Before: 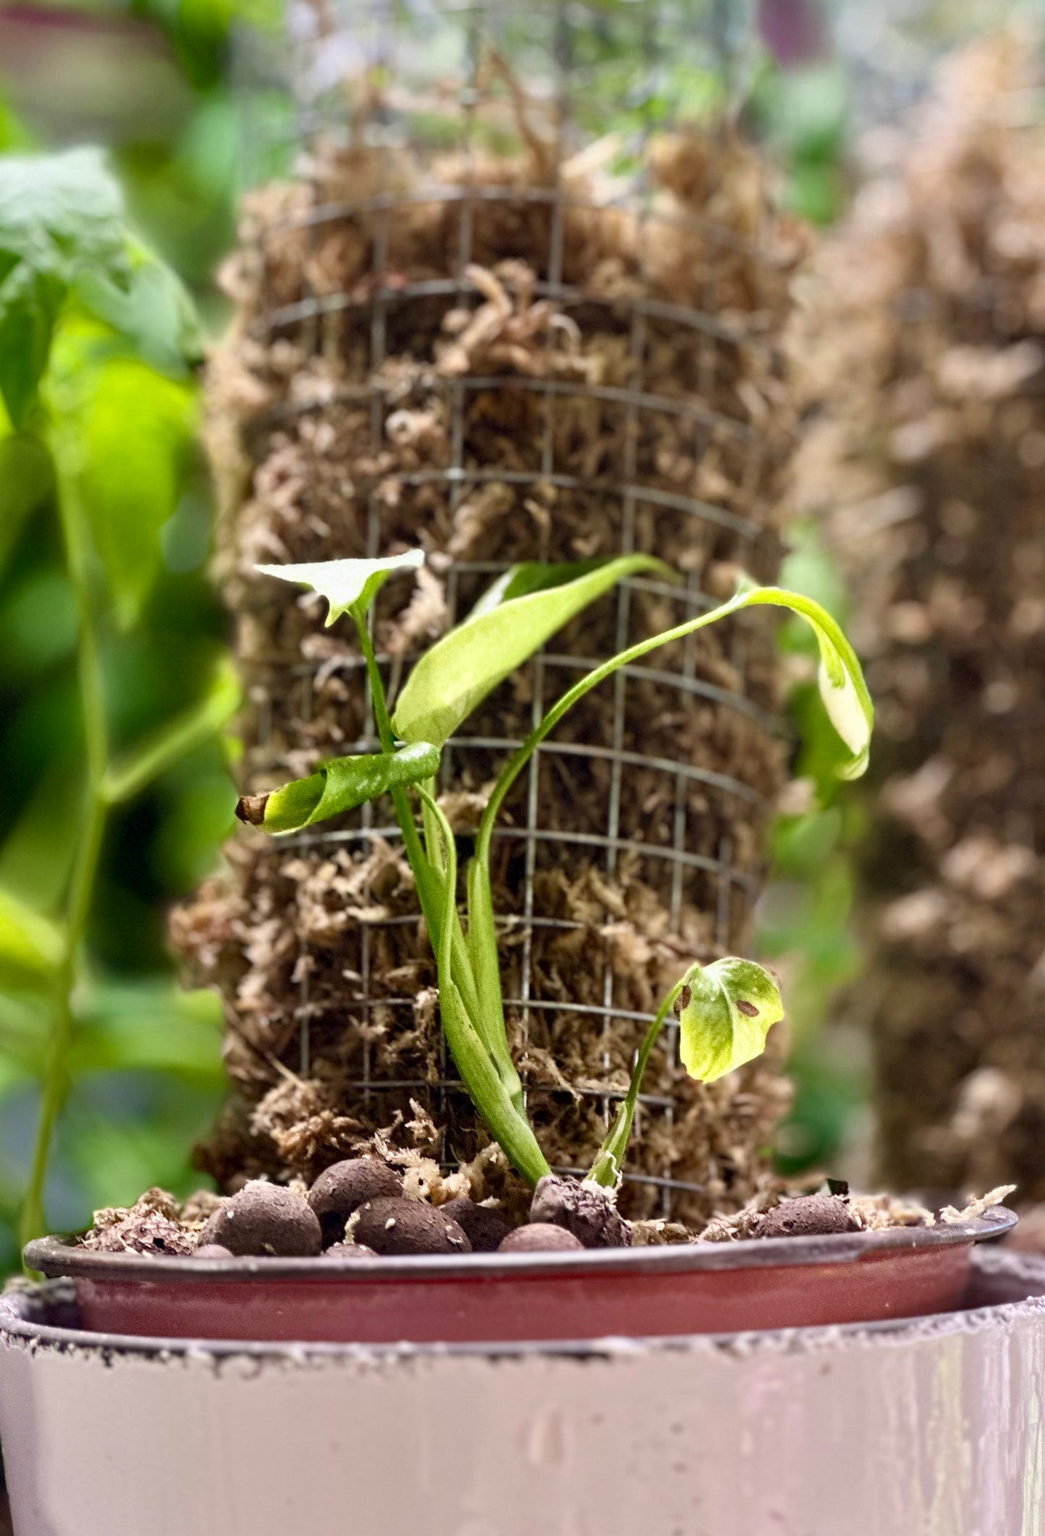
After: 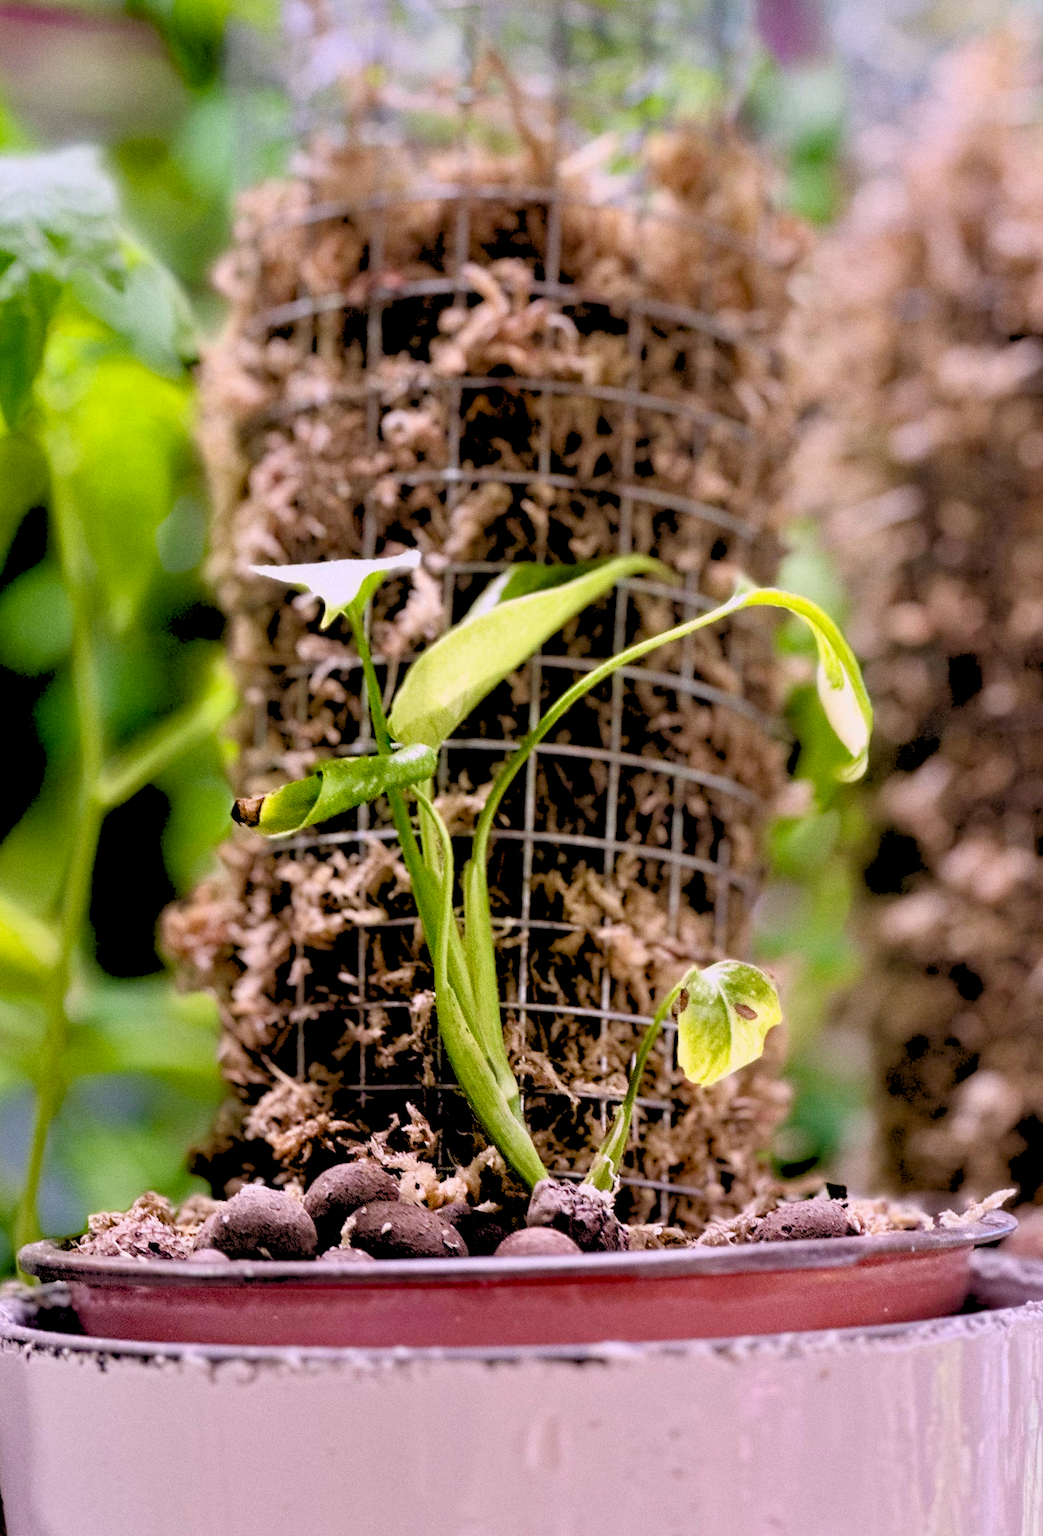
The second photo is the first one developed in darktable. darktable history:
white balance: red 1.066, blue 1.119
rgb levels: preserve colors sum RGB, levels [[0.038, 0.433, 0.934], [0, 0.5, 1], [0, 0.5, 1]]
grain: coarseness 0.47 ISO
exposure: black level correction 0.01, exposure 0.011 EV, compensate highlight preservation false
crop and rotate: left 0.614%, top 0.179%, bottom 0.309%
